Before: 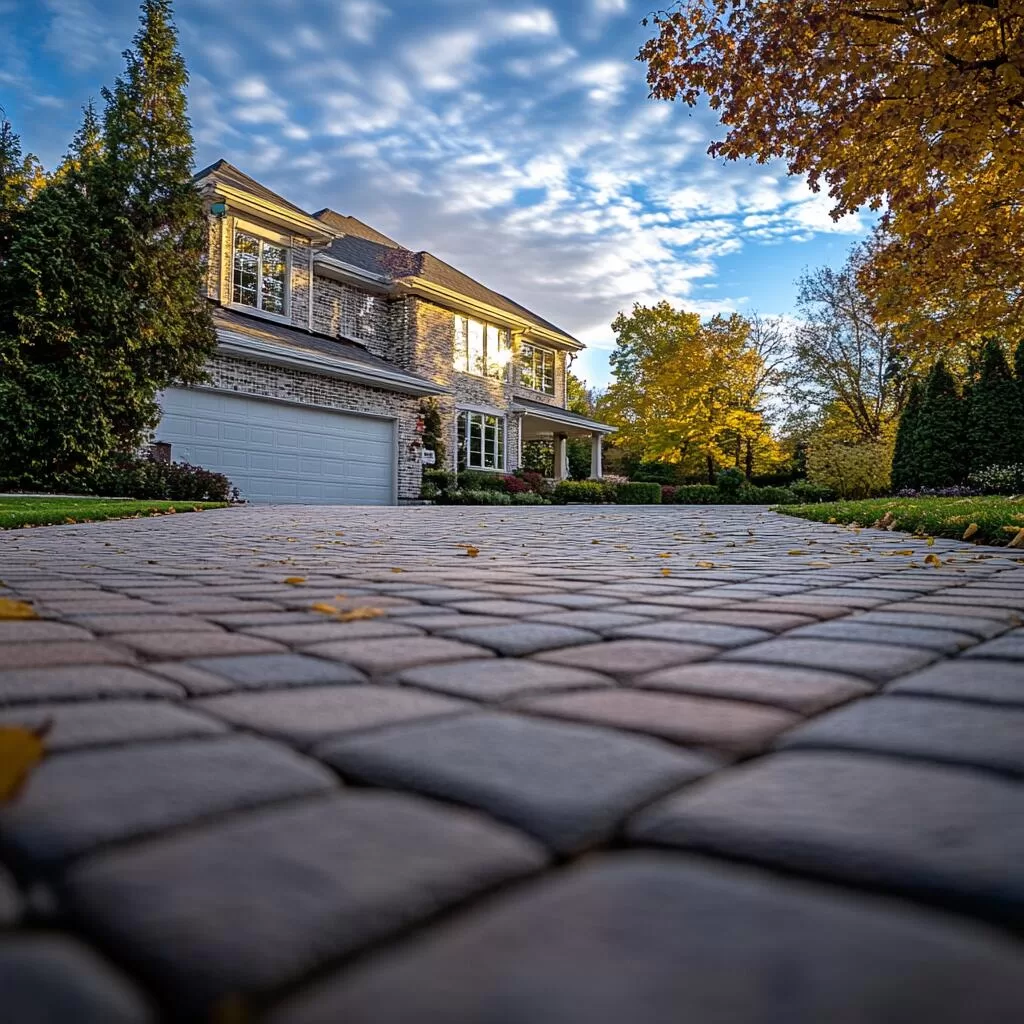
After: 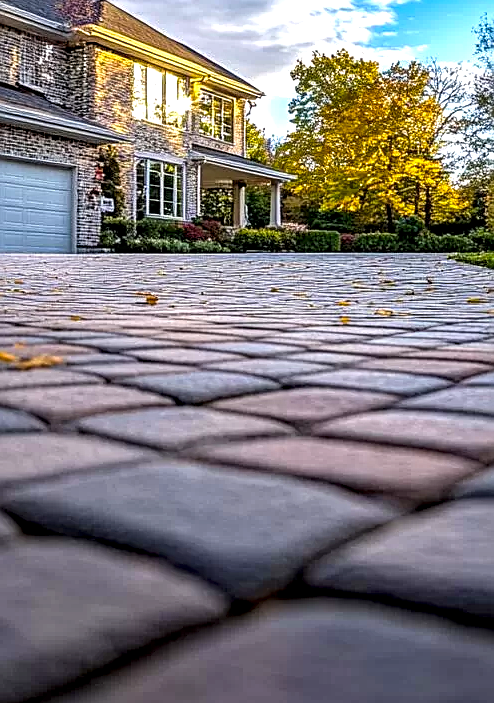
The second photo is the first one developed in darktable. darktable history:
color balance rgb: global vibrance 42.74%
crop: left 31.379%, top 24.658%, right 20.326%, bottom 6.628%
local contrast: detail 150%
sharpen: on, module defaults
exposure: exposure 0.485 EV, compensate highlight preservation false
